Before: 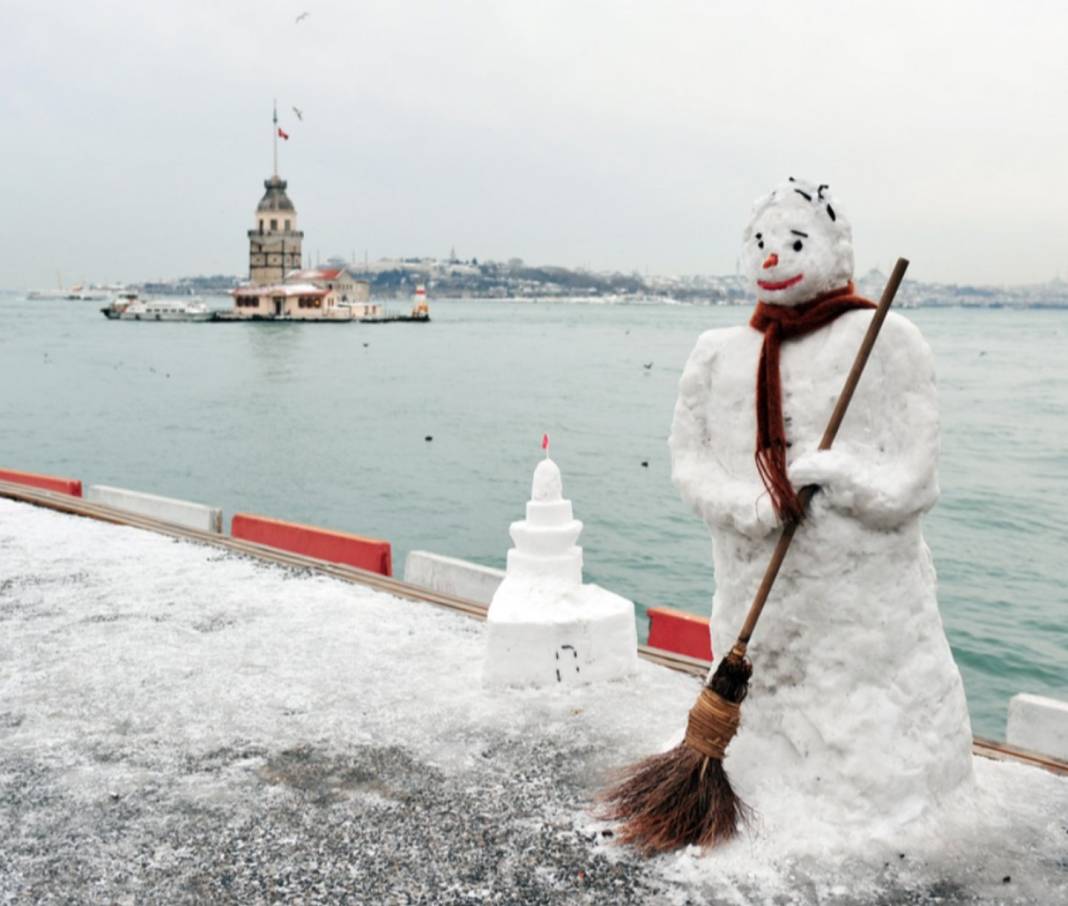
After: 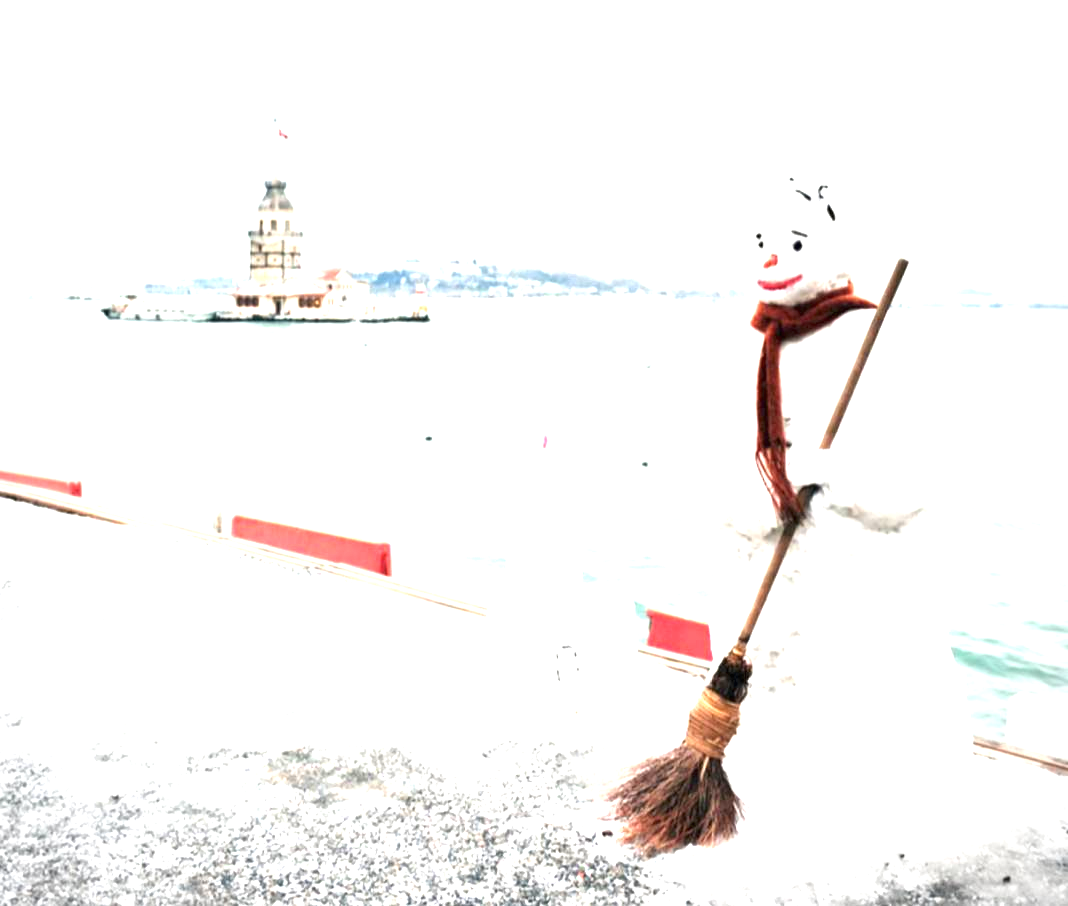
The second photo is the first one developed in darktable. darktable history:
exposure: black level correction 0, exposure 1.9 EV, compensate highlight preservation false
vignetting: on, module defaults
